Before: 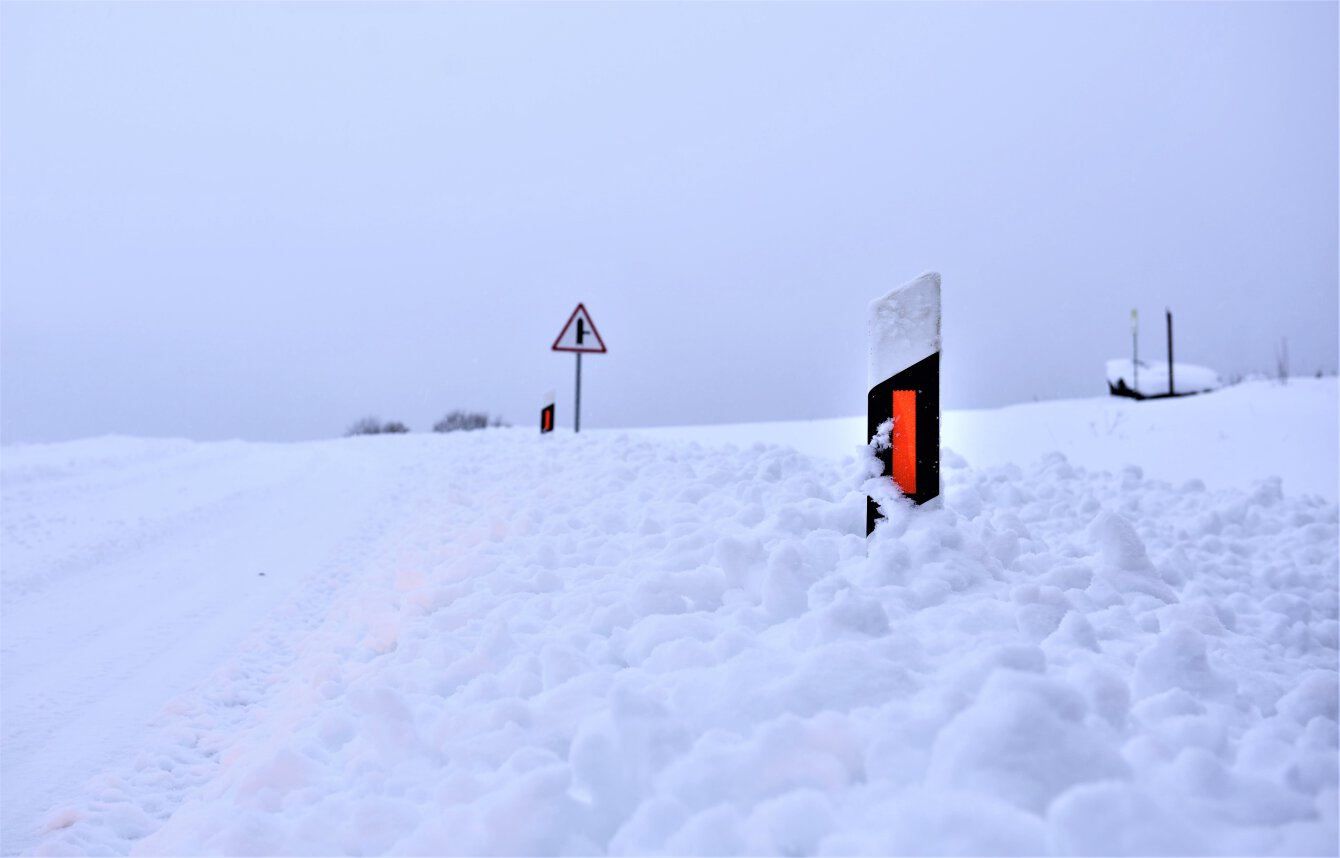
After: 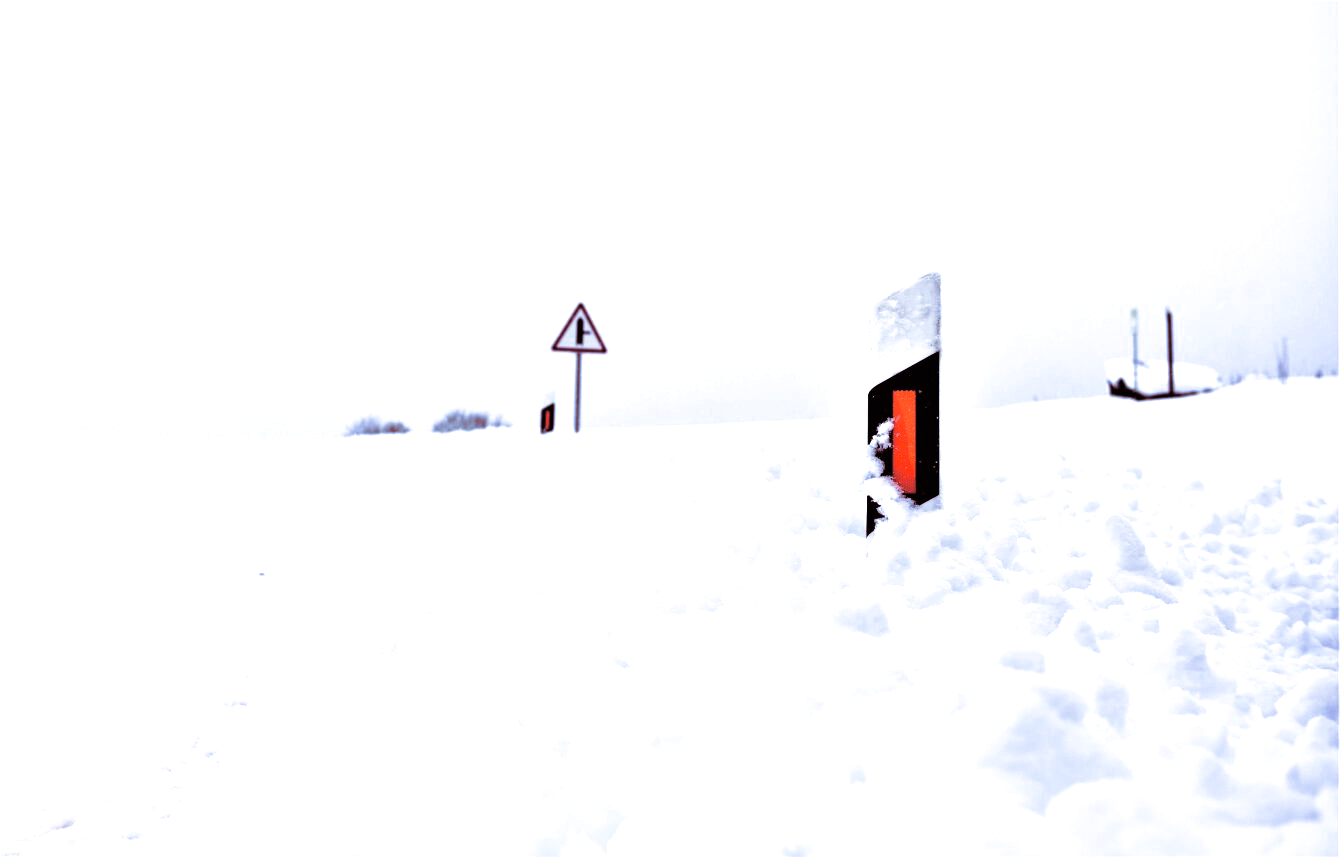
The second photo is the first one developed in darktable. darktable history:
split-toning: on, module defaults
tone equalizer: -8 EV -0.75 EV, -7 EV -0.7 EV, -6 EV -0.6 EV, -5 EV -0.4 EV, -3 EV 0.4 EV, -2 EV 0.6 EV, -1 EV 0.7 EV, +0 EV 0.75 EV, edges refinement/feathering 500, mask exposure compensation -1.57 EV, preserve details no
exposure: black level correction 0, compensate exposure bias true, compensate highlight preservation false
